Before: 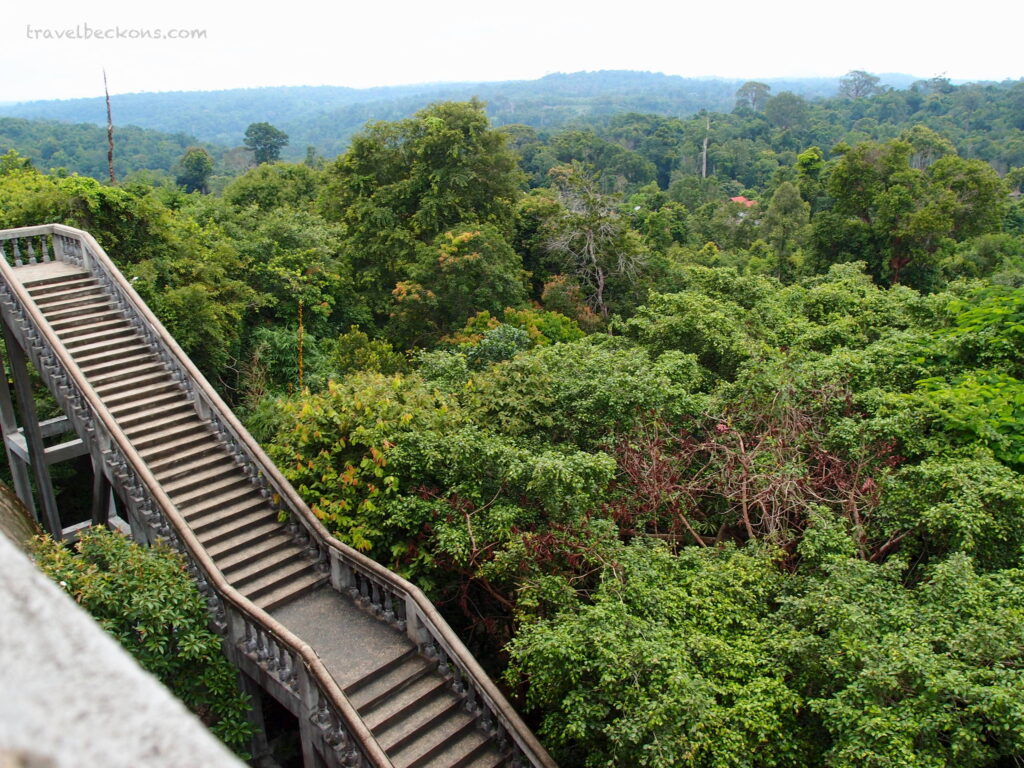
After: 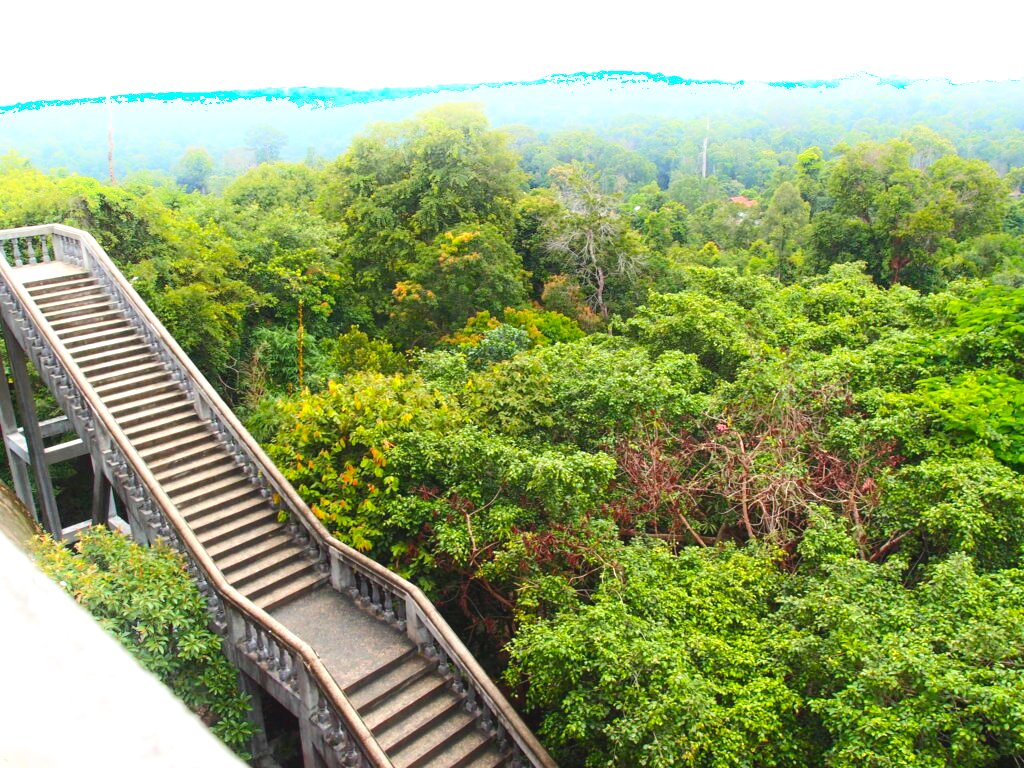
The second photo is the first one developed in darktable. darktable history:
exposure: exposure 1 EV, compensate highlight preservation false
color balance rgb: global offset › hue 169.37°, perceptual saturation grading › global saturation 19.622%
shadows and highlights: shadows -55.55, highlights 87.15, soften with gaussian
contrast brightness saturation: contrast -0.119
